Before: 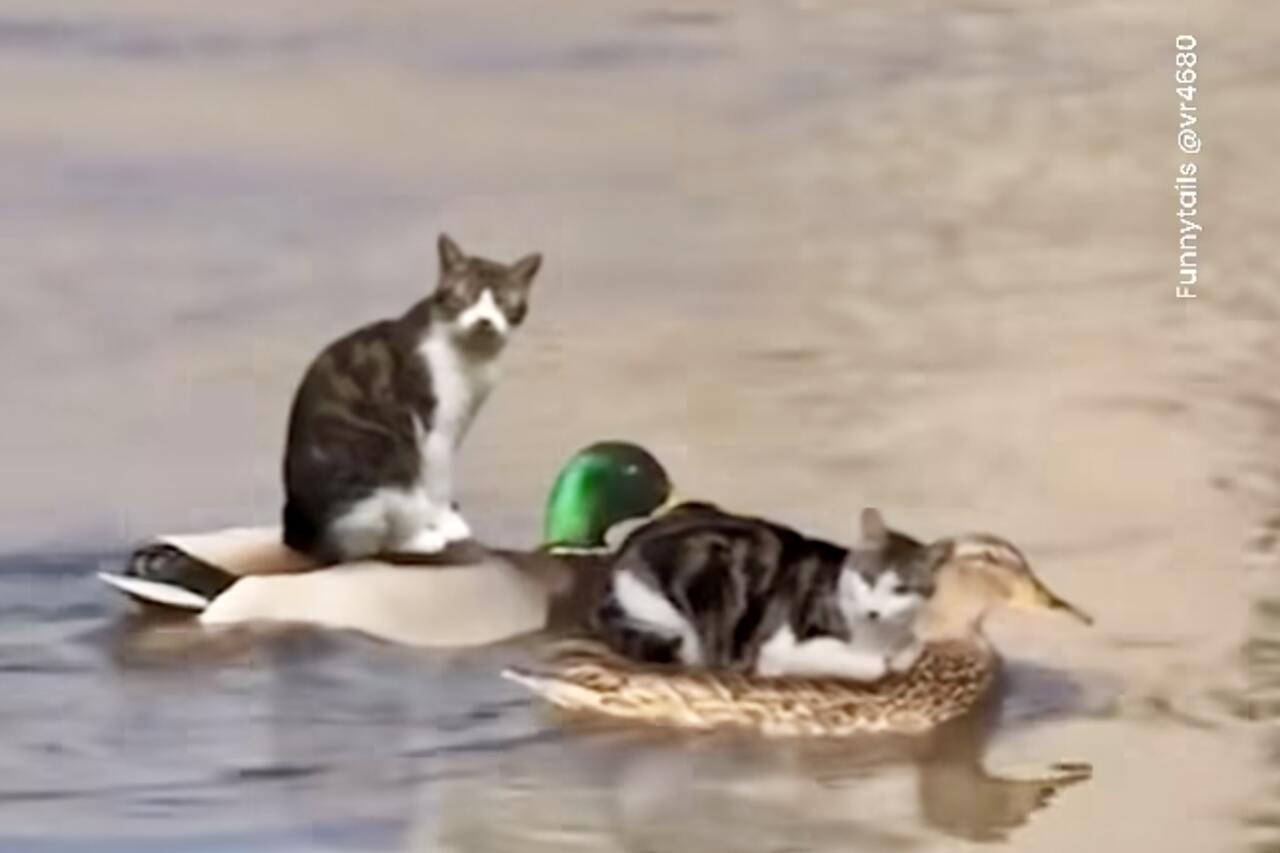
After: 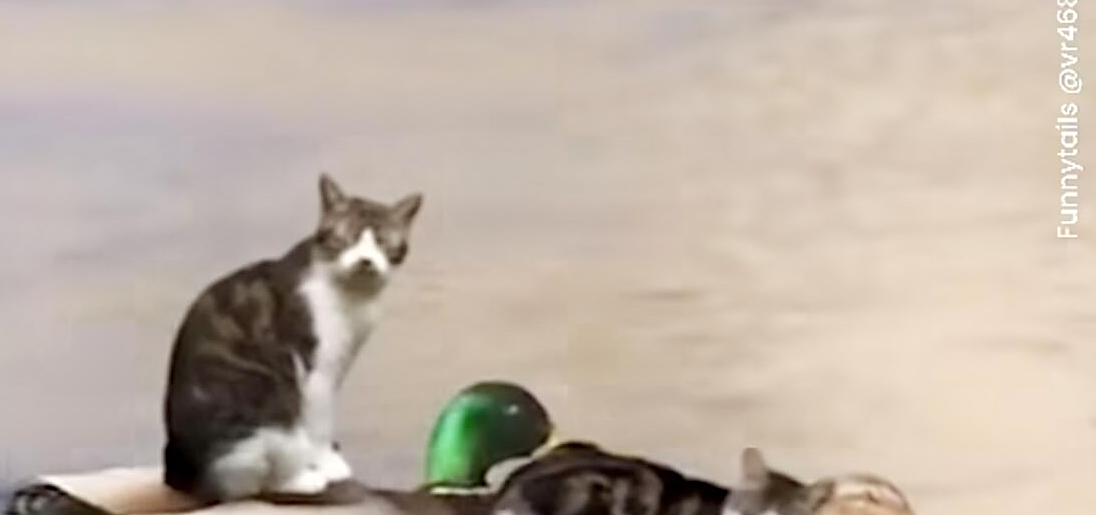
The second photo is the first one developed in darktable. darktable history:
crop and rotate: left 9.345%, top 7.22%, right 4.982%, bottom 32.331%
shadows and highlights: highlights 70.7, soften with gaussian
sharpen: on, module defaults
